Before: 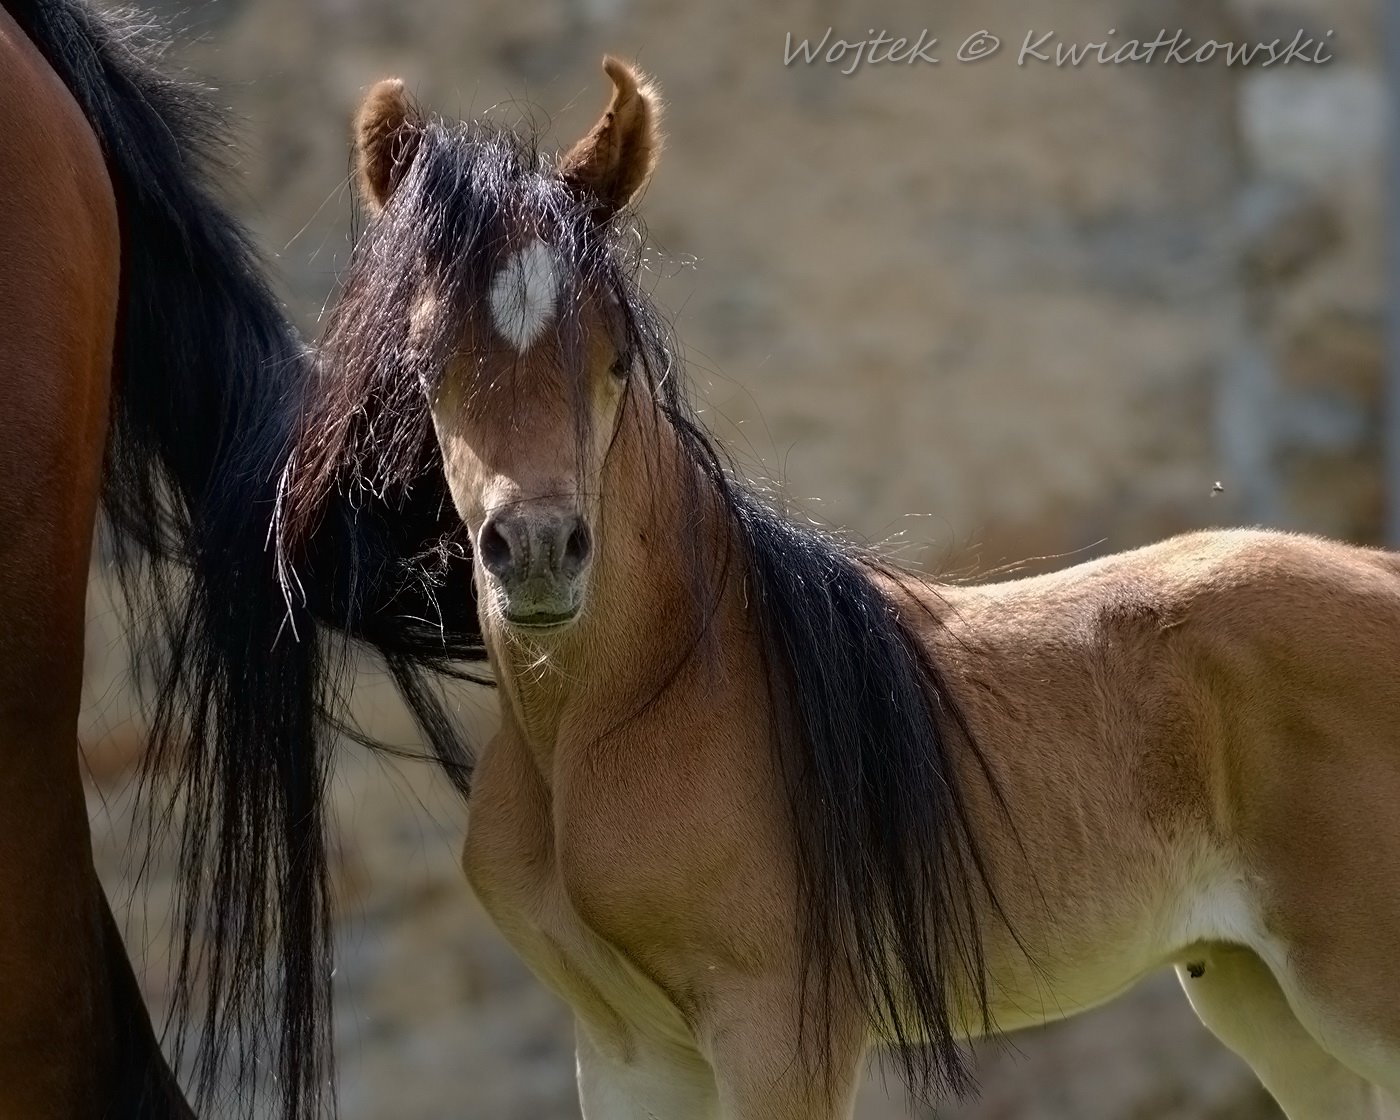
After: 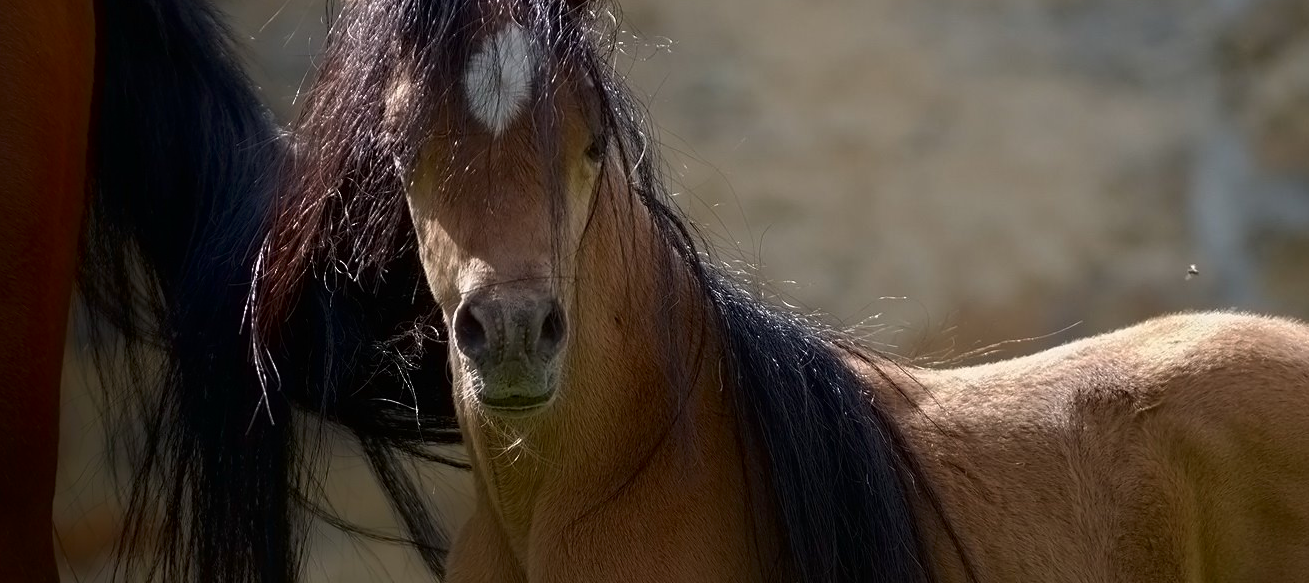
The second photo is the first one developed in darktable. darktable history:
shadows and highlights: shadows -55.55, highlights 84.29, highlights color adjustment 0.574%, soften with gaussian
crop: left 1.807%, top 19.458%, right 4.636%, bottom 28.403%
